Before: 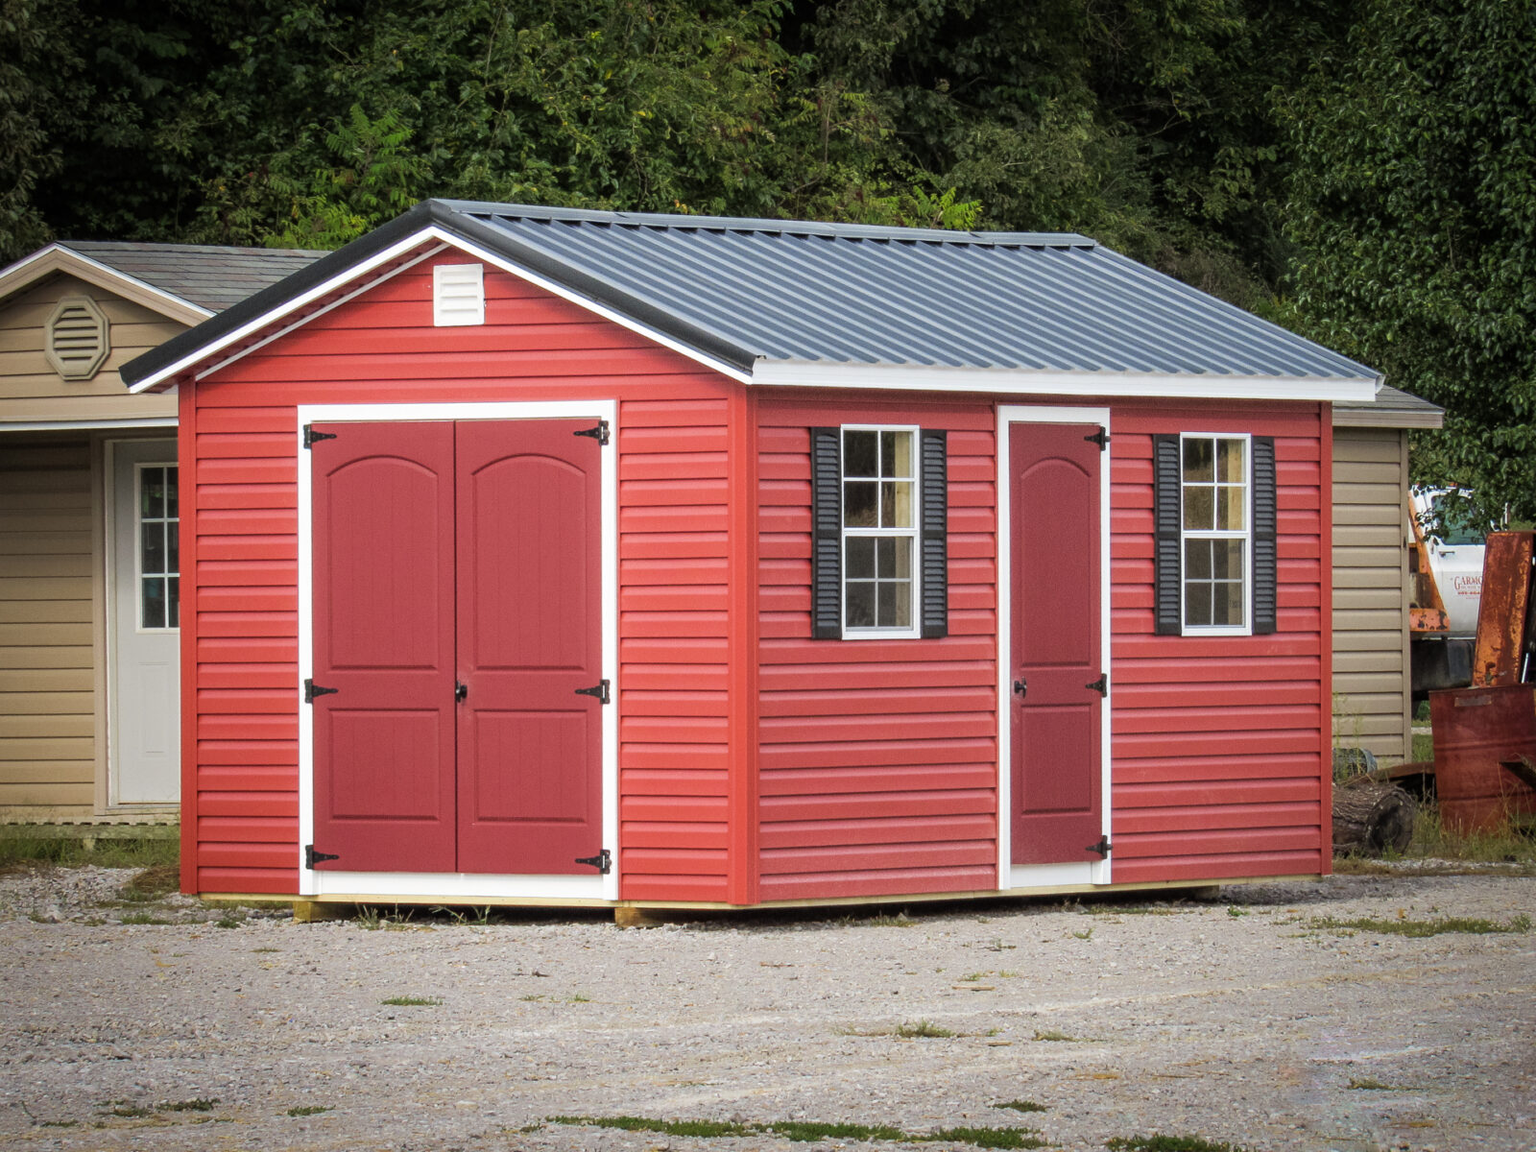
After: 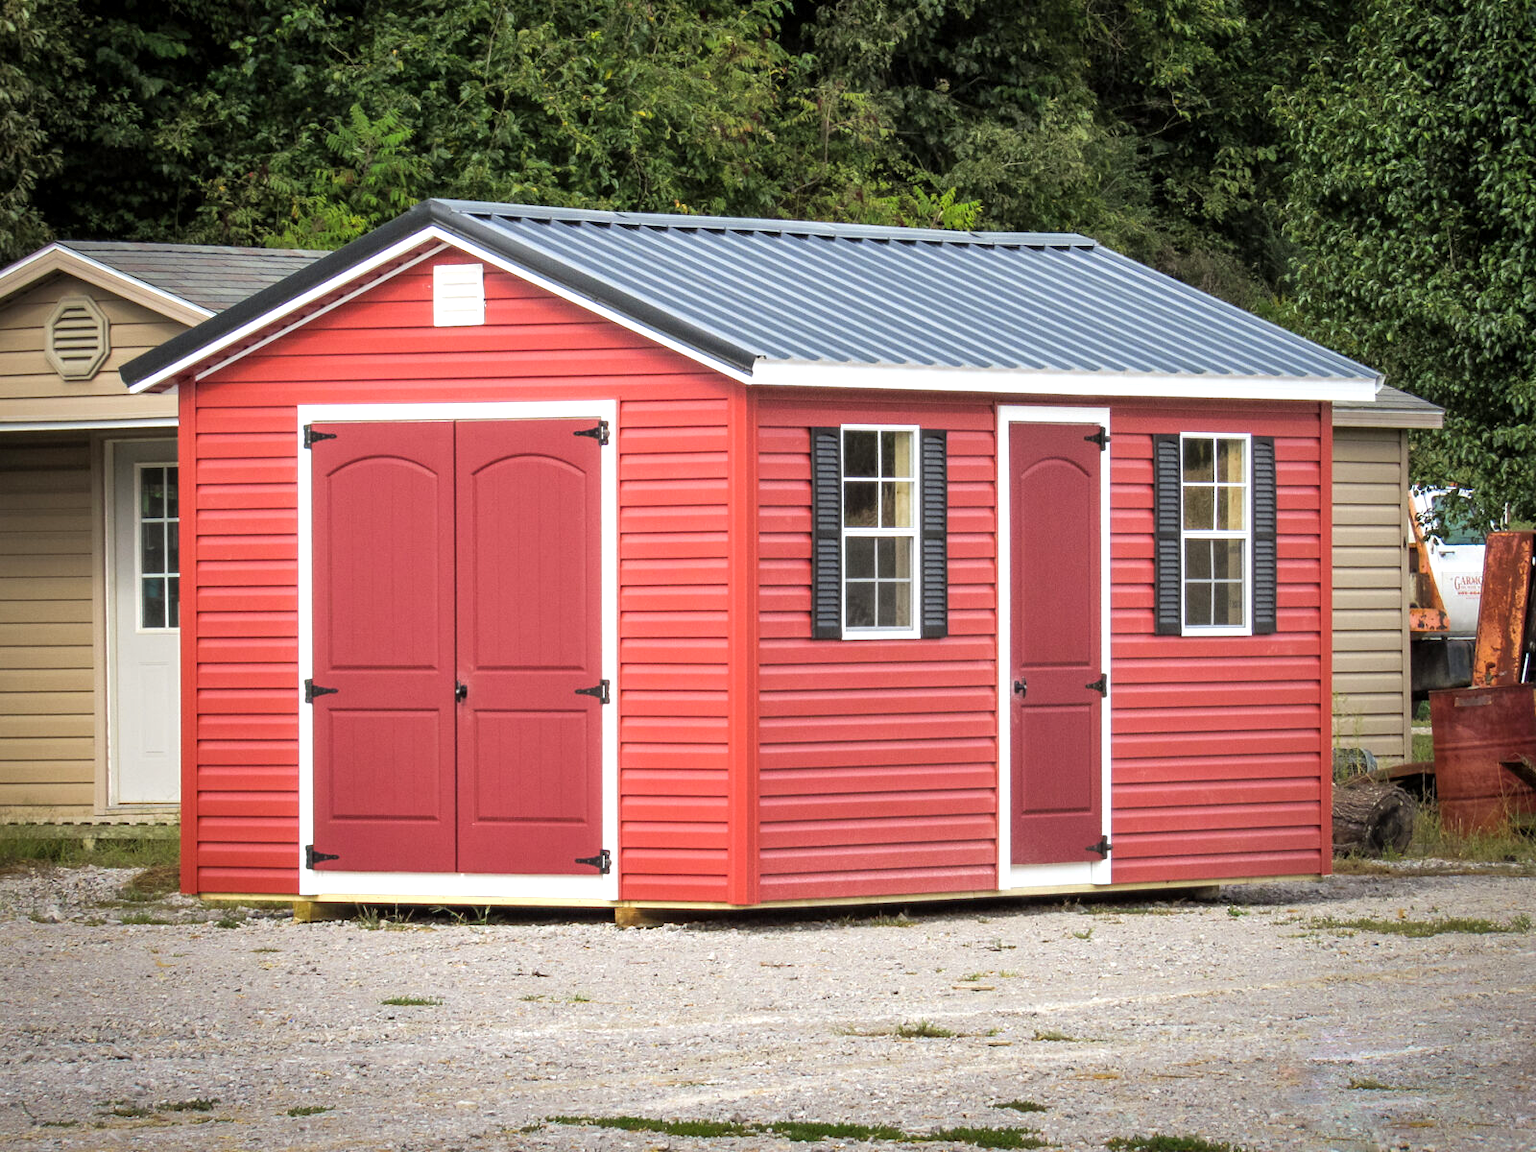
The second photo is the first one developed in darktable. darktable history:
exposure: black level correction 0.001, exposure 0.5 EV, compensate exposure bias true, compensate highlight preservation false
shadows and highlights: shadows 49, highlights -41, soften with gaussian
